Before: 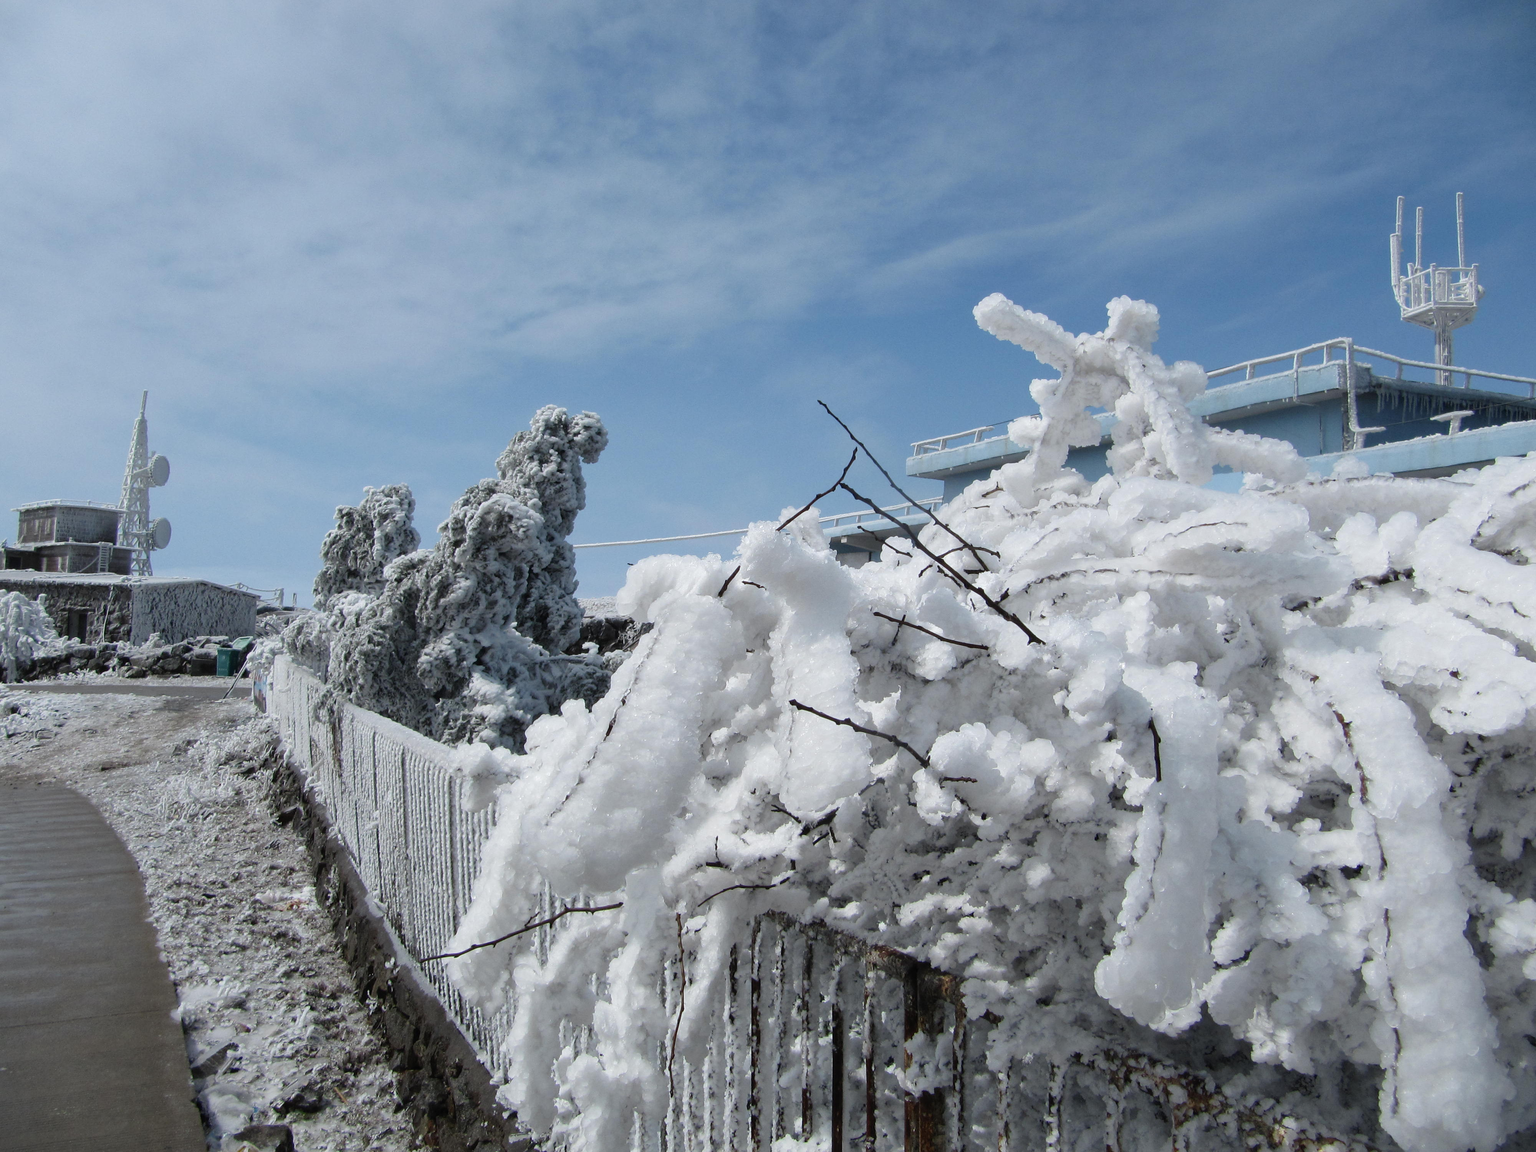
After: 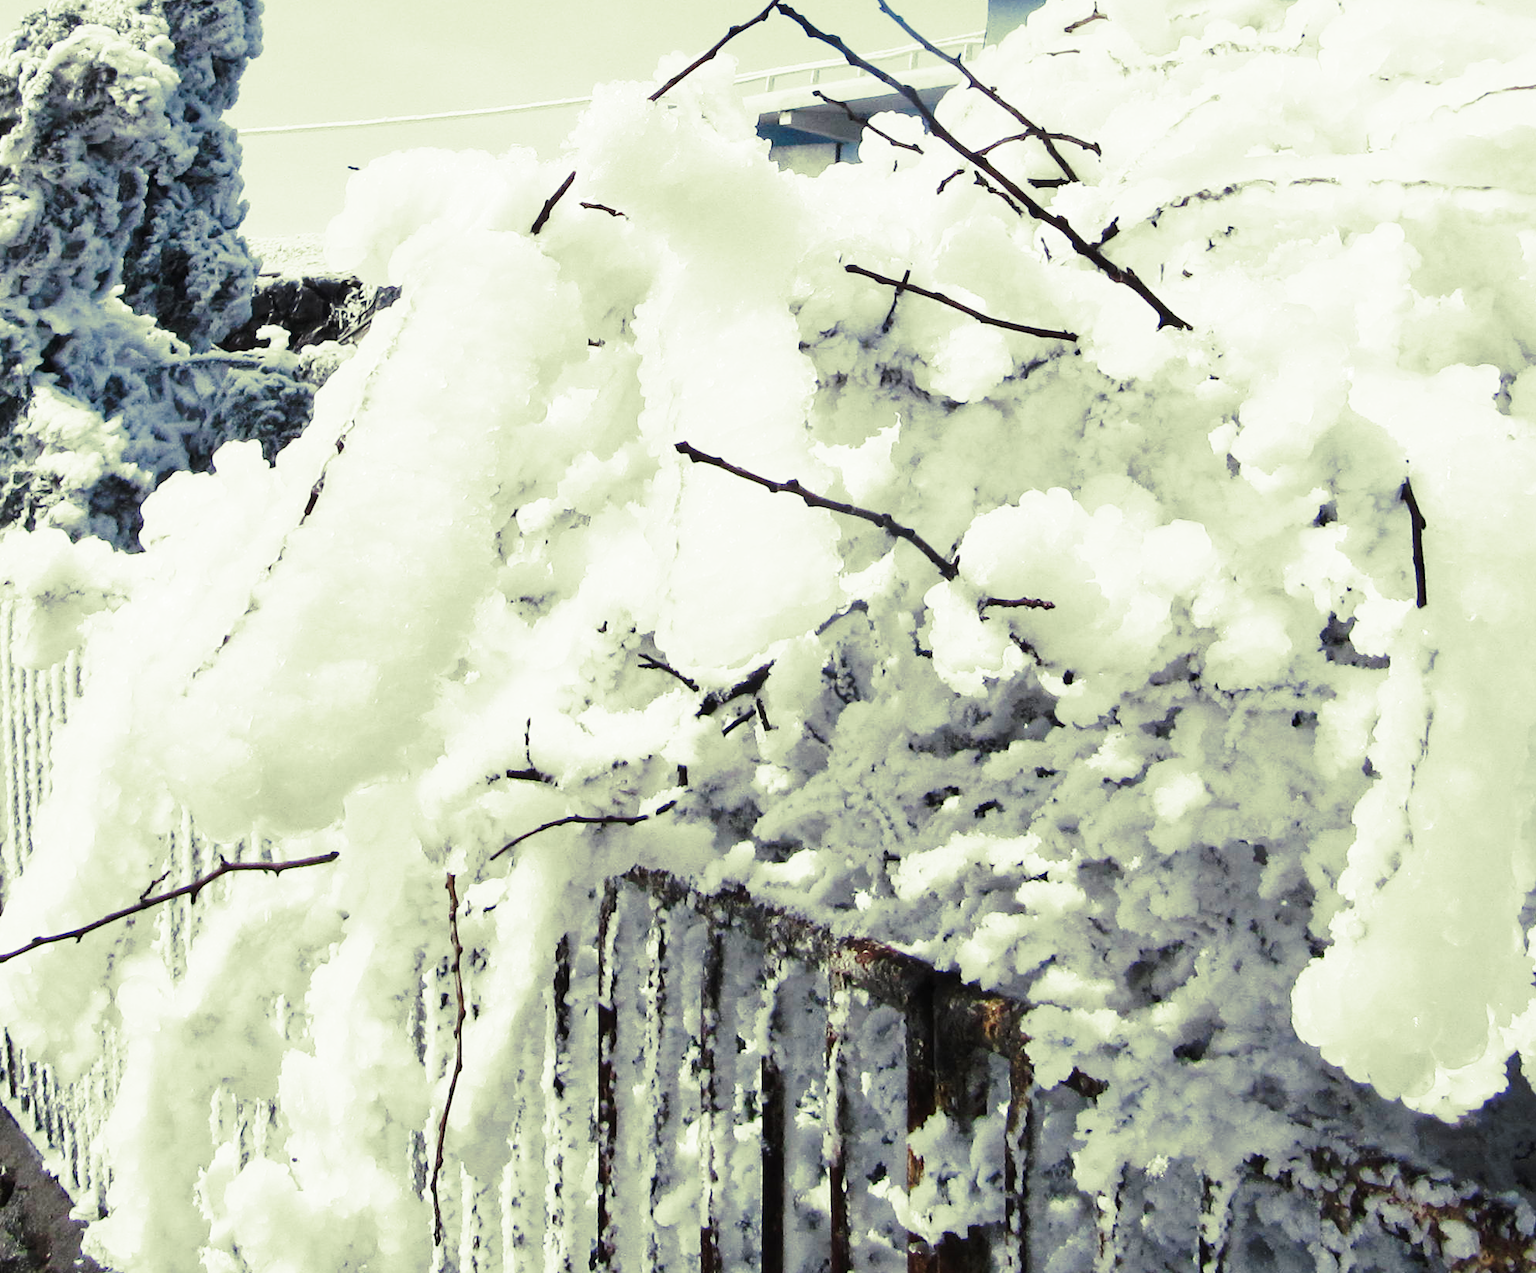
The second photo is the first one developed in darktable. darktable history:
exposure: compensate highlight preservation false
crop: left 29.672%, top 41.786%, right 20.851%, bottom 3.487%
split-toning: shadows › hue 290.82°, shadows › saturation 0.34, highlights › saturation 0.38, balance 0, compress 50%
tone curve: curves: ch0 [(0, 0) (0.003, 0.003) (0.011, 0.013) (0.025, 0.028) (0.044, 0.05) (0.069, 0.079) (0.1, 0.113) (0.136, 0.154) (0.177, 0.201) (0.224, 0.268) (0.277, 0.38) (0.335, 0.486) (0.399, 0.588) (0.468, 0.688) (0.543, 0.787) (0.623, 0.854) (0.709, 0.916) (0.801, 0.957) (0.898, 0.978) (1, 1)], preserve colors none
